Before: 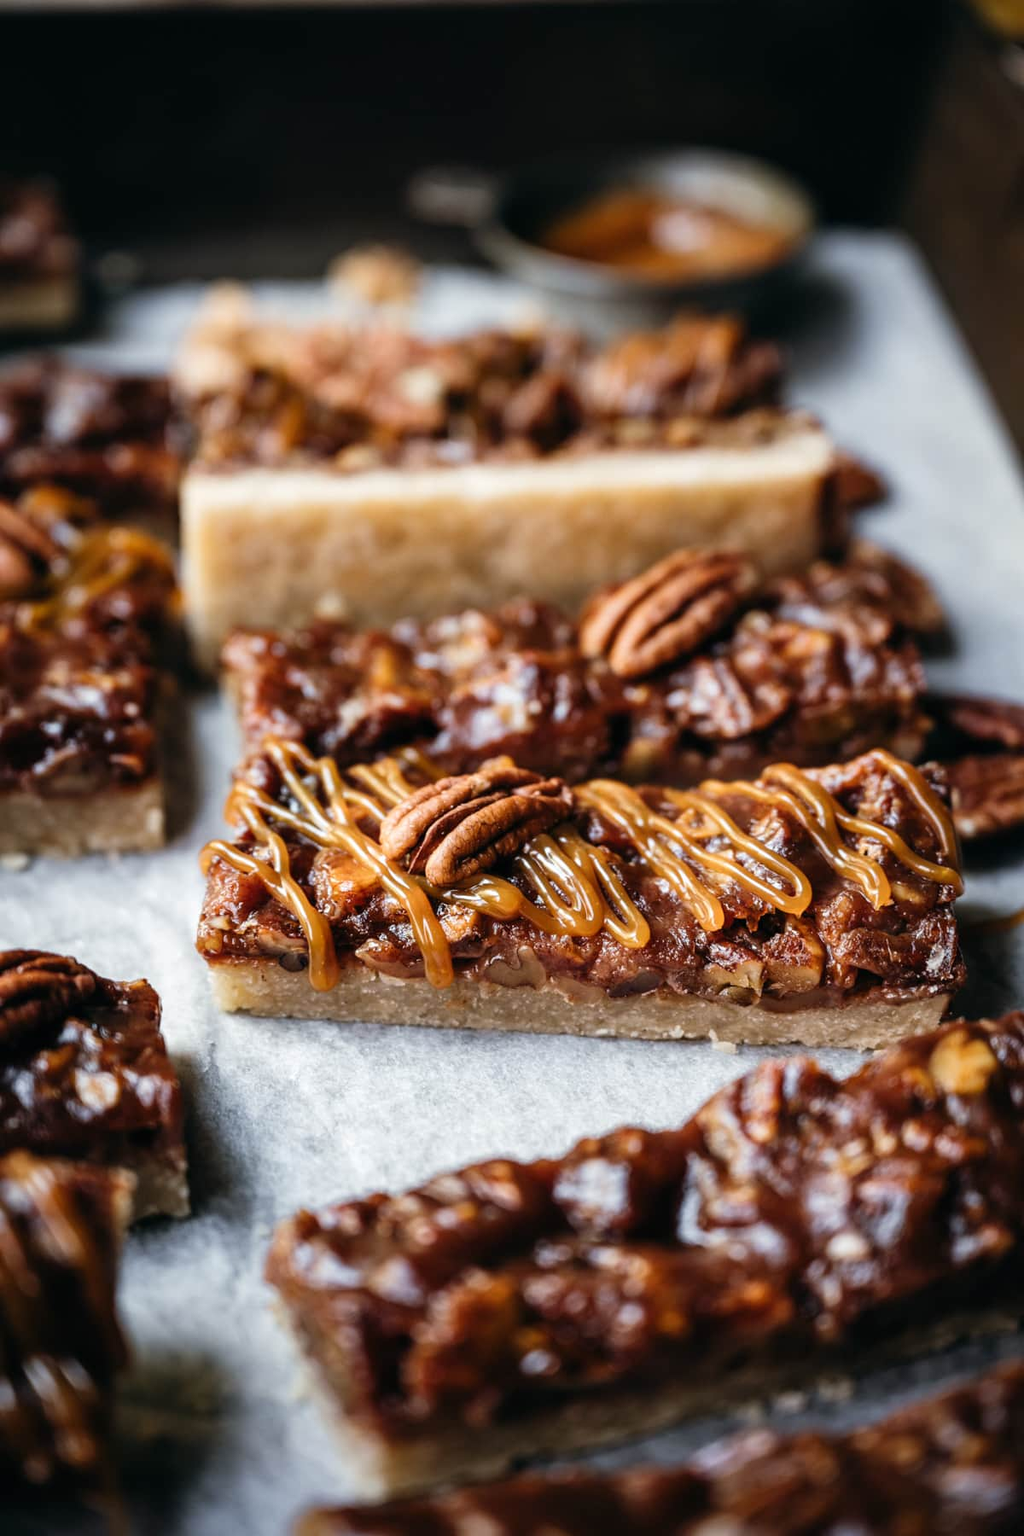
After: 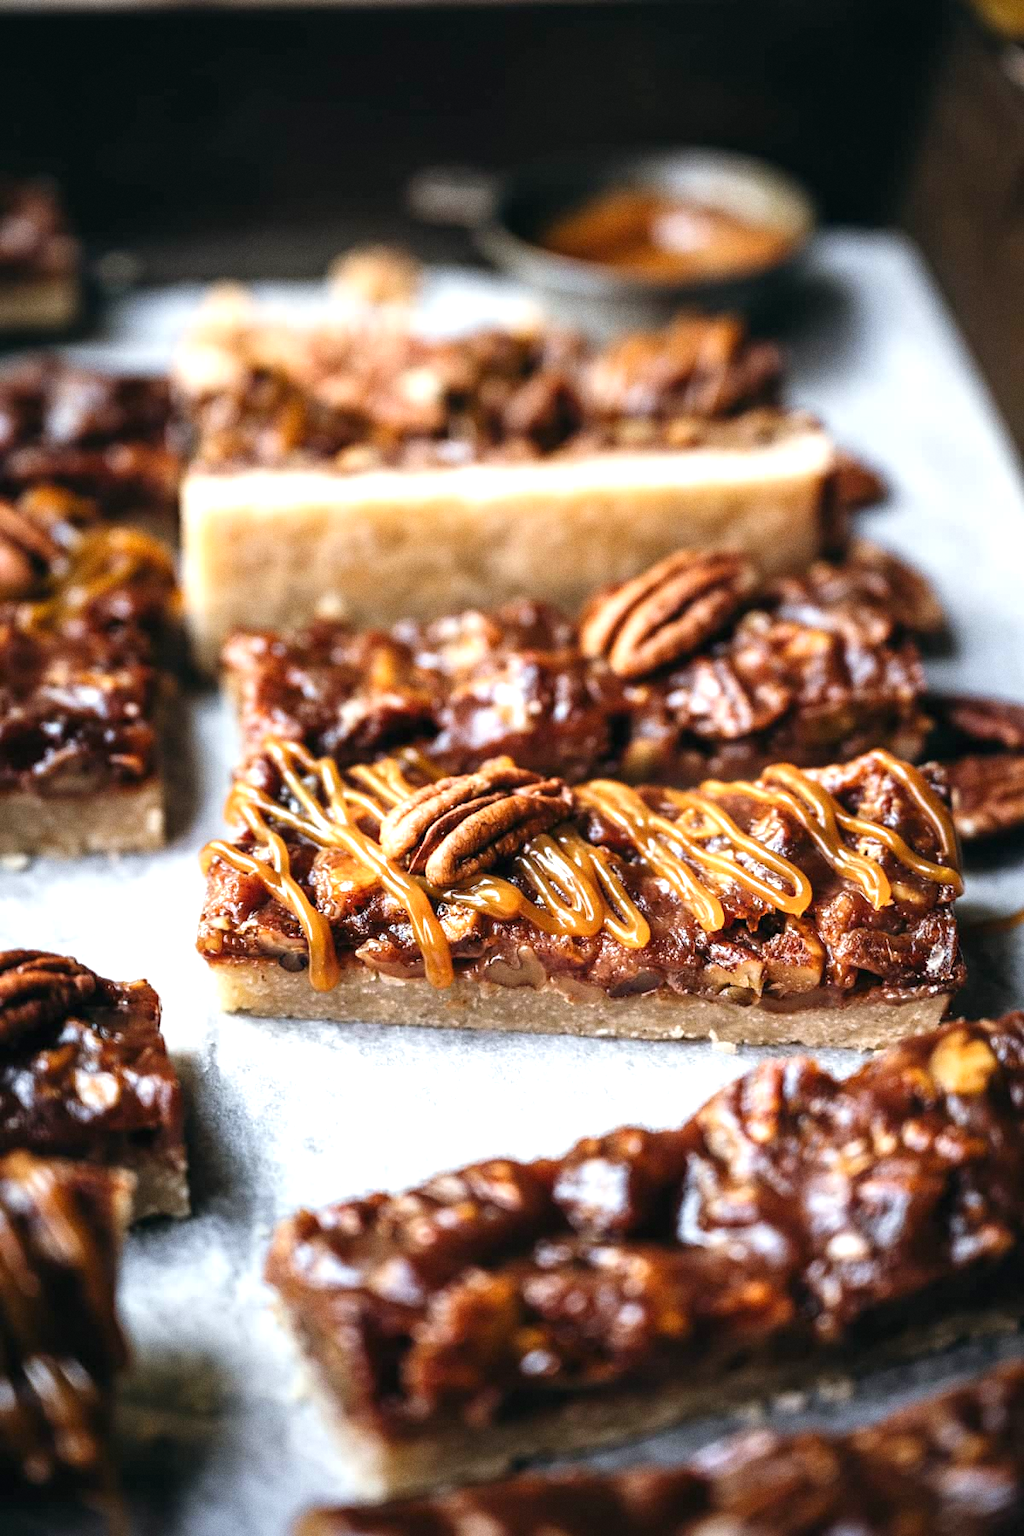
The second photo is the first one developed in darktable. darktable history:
exposure: black level correction 0, exposure 0.7 EV, compensate highlight preservation false
grain: coarseness 0.09 ISO
